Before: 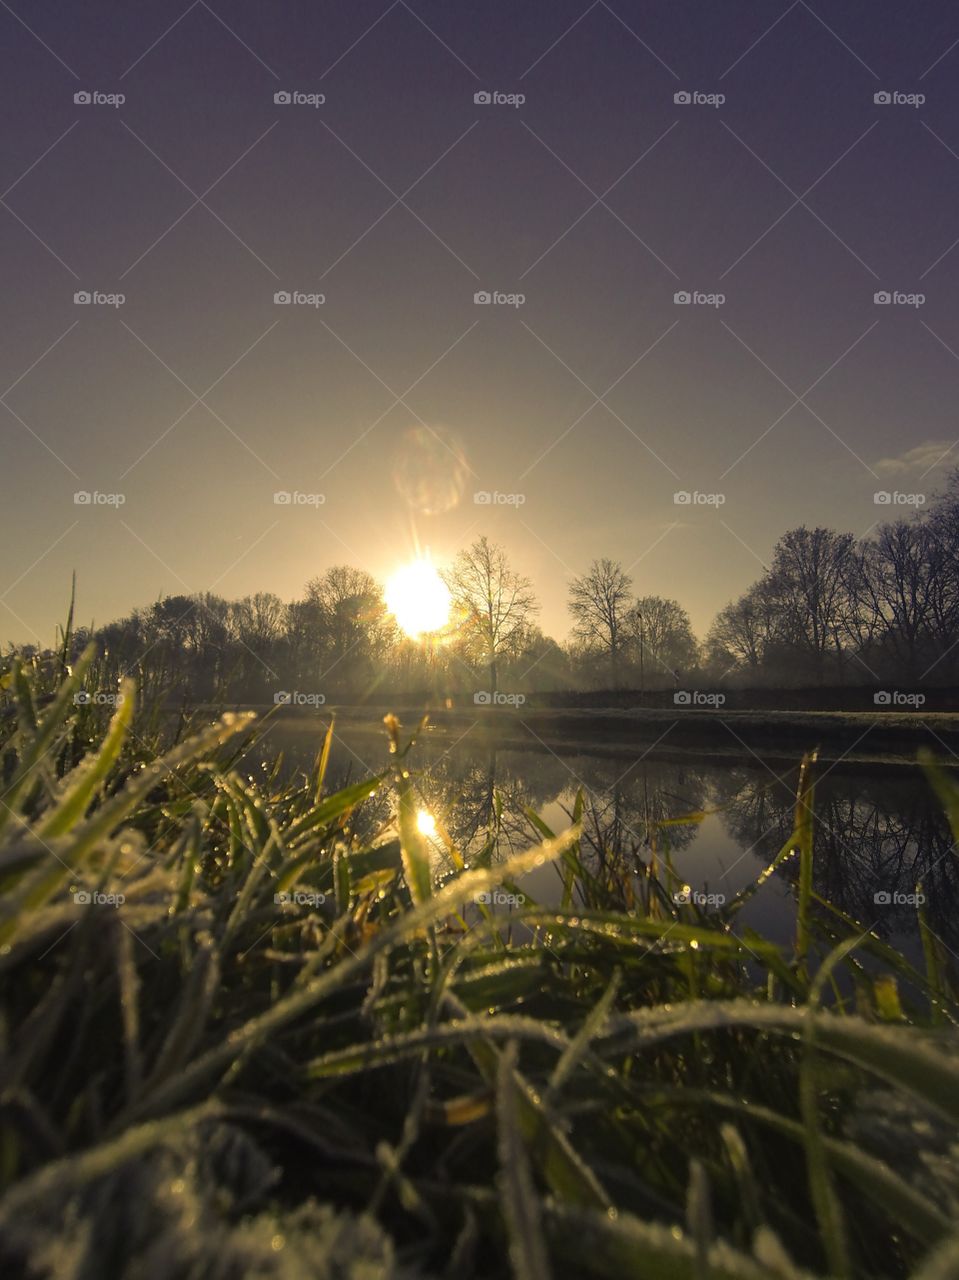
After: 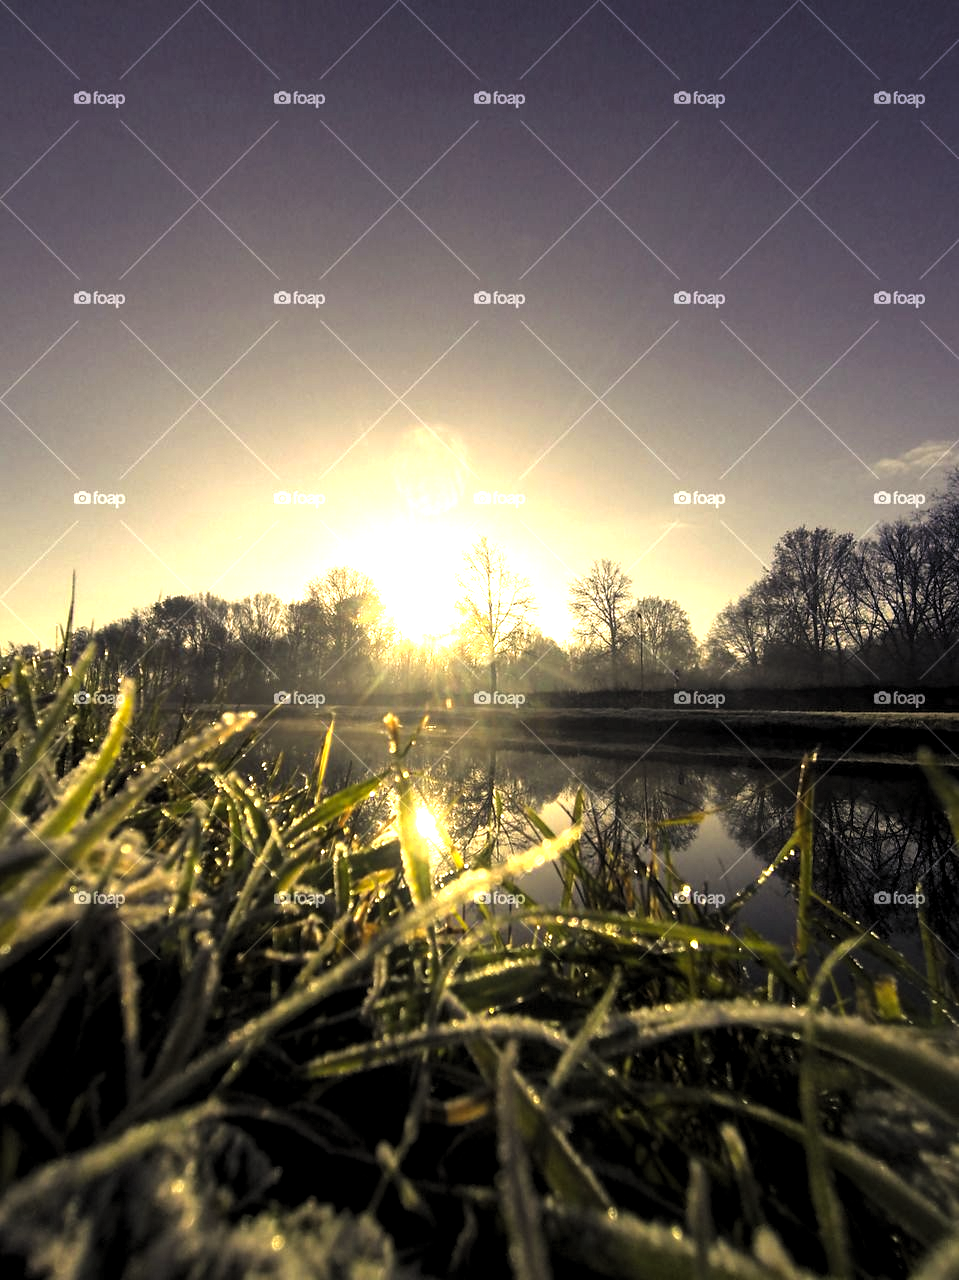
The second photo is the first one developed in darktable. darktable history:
exposure: black level correction 0.001, exposure 1.05 EV, compensate exposure bias true, compensate highlight preservation false
levels: levels [0.129, 0.519, 0.867]
